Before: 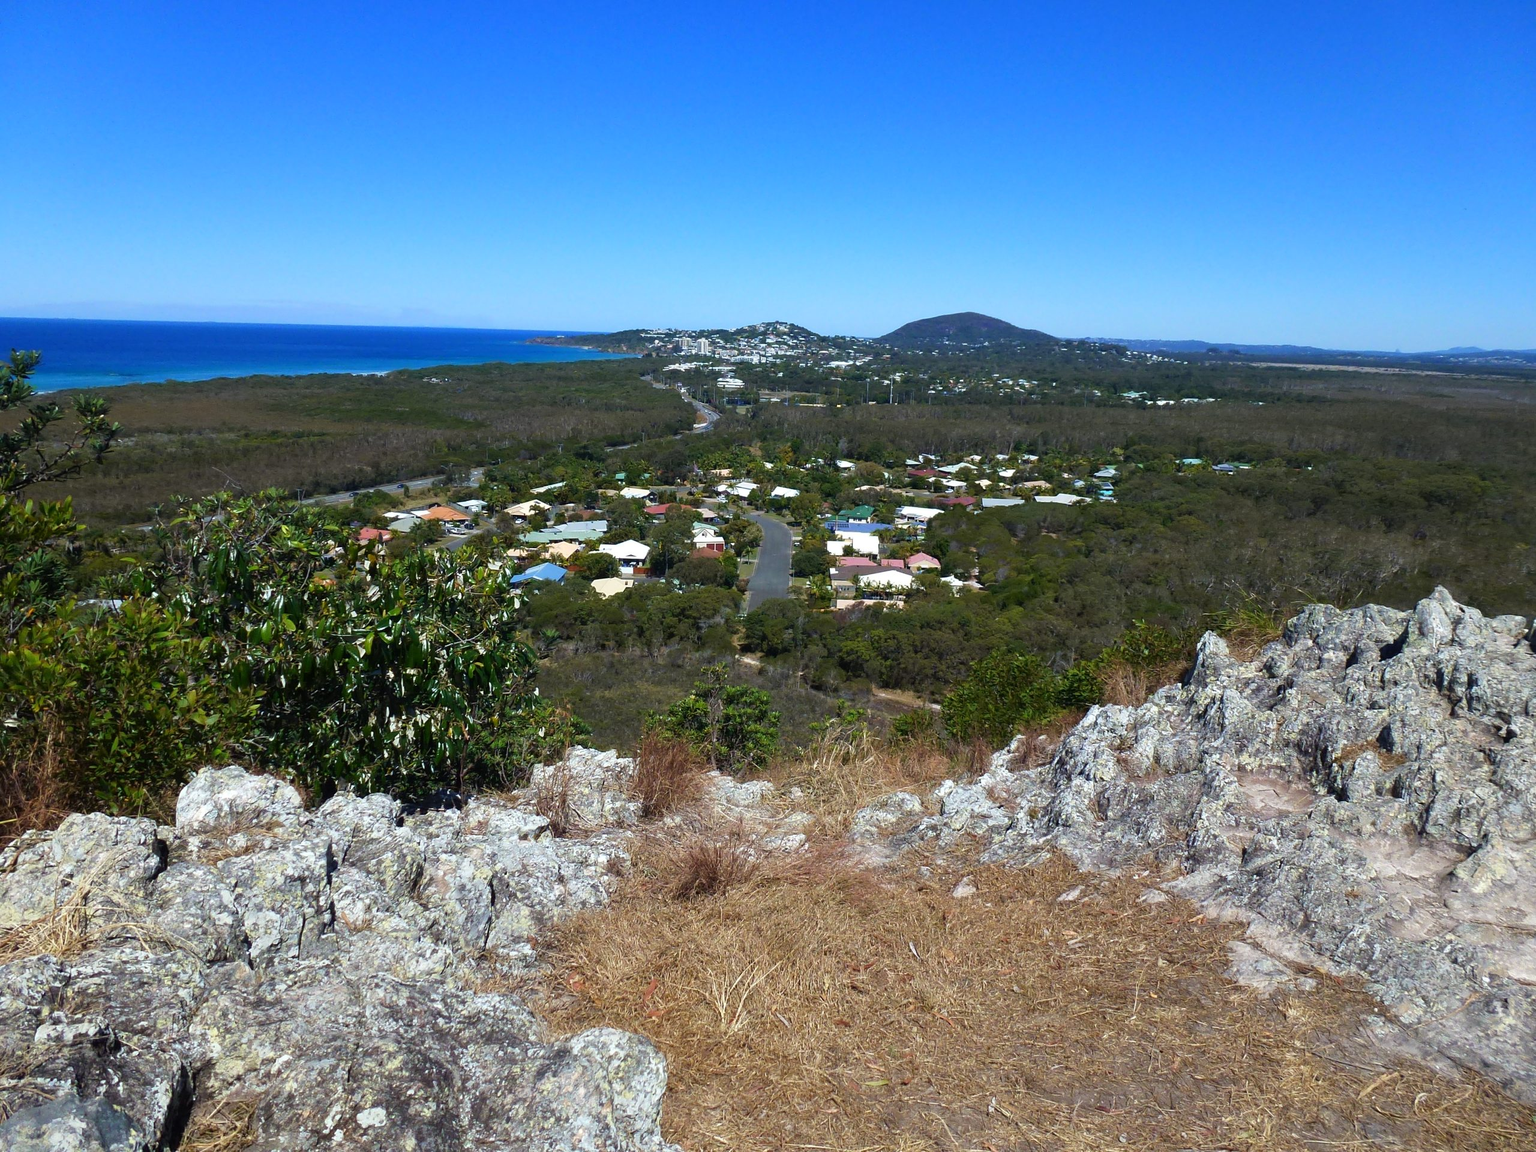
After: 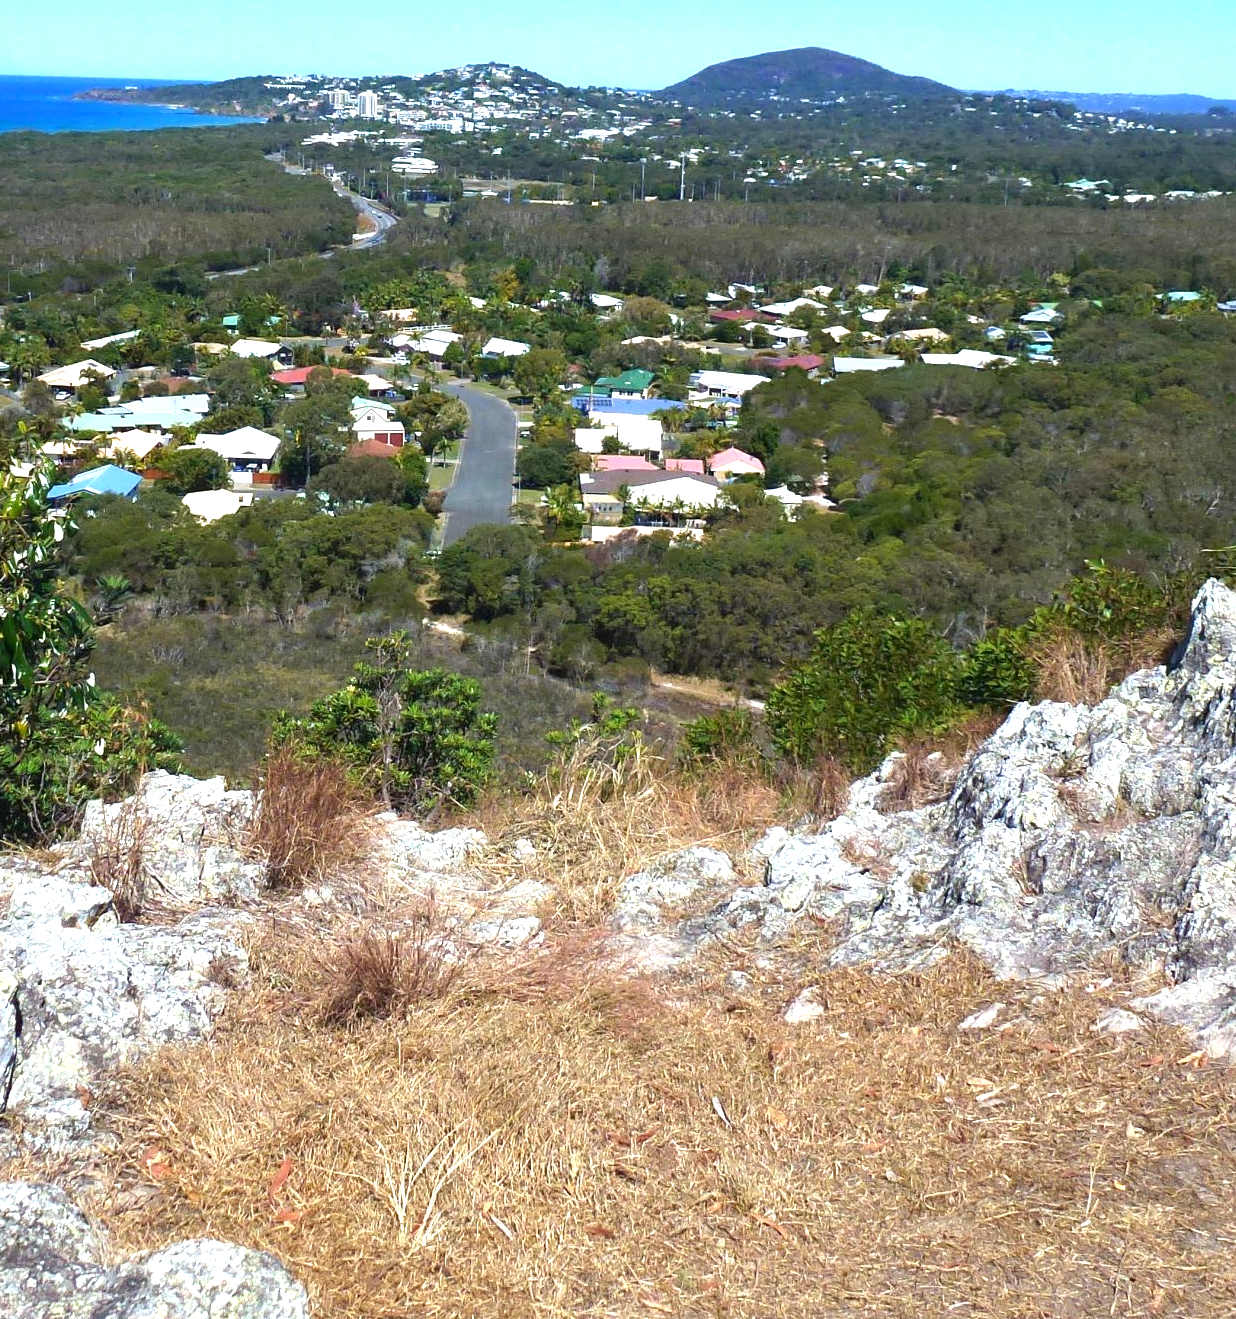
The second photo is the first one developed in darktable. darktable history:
crop: left 31.379%, top 24.658%, right 20.326%, bottom 6.628%
exposure: exposure 0.935 EV, compensate highlight preservation false
